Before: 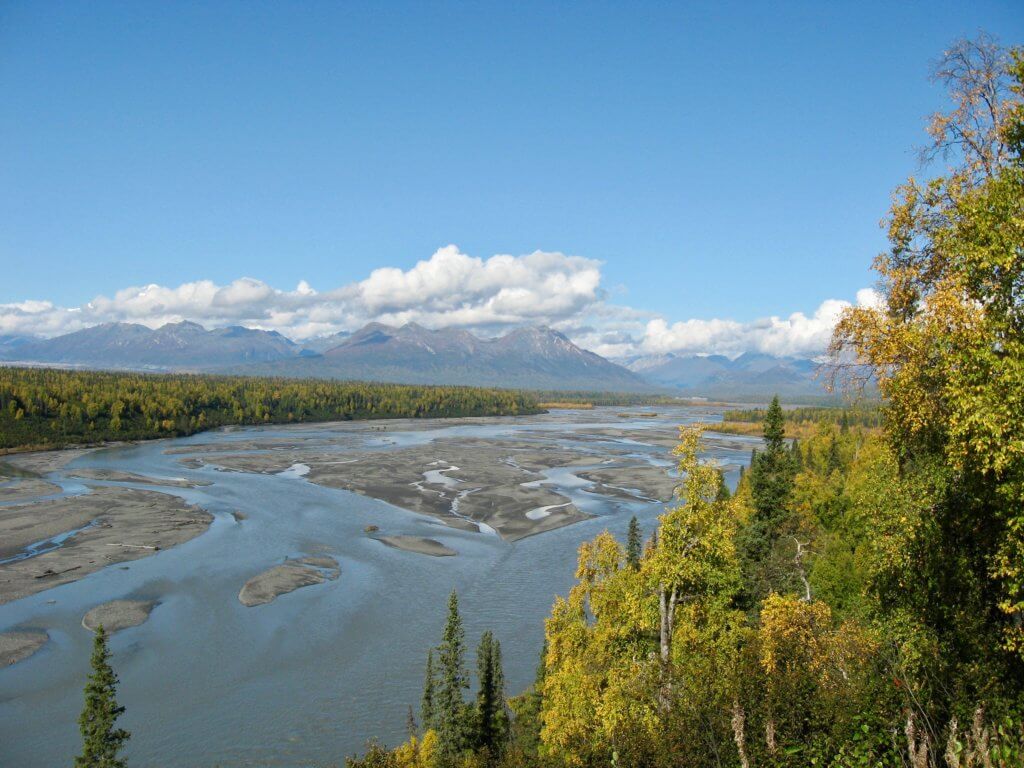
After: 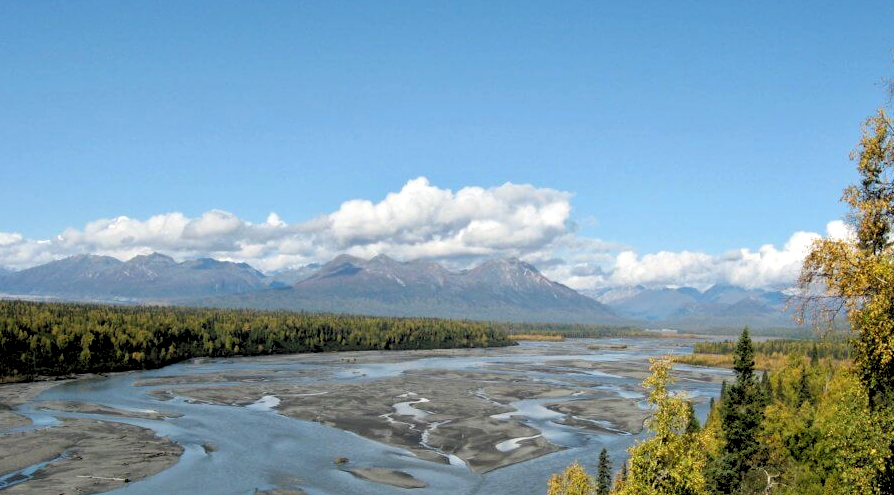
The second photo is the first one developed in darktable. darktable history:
rgb levels: levels [[0.034, 0.472, 0.904], [0, 0.5, 1], [0, 0.5, 1]]
crop: left 3.015%, top 8.969%, right 9.647%, bottom 26.457%
